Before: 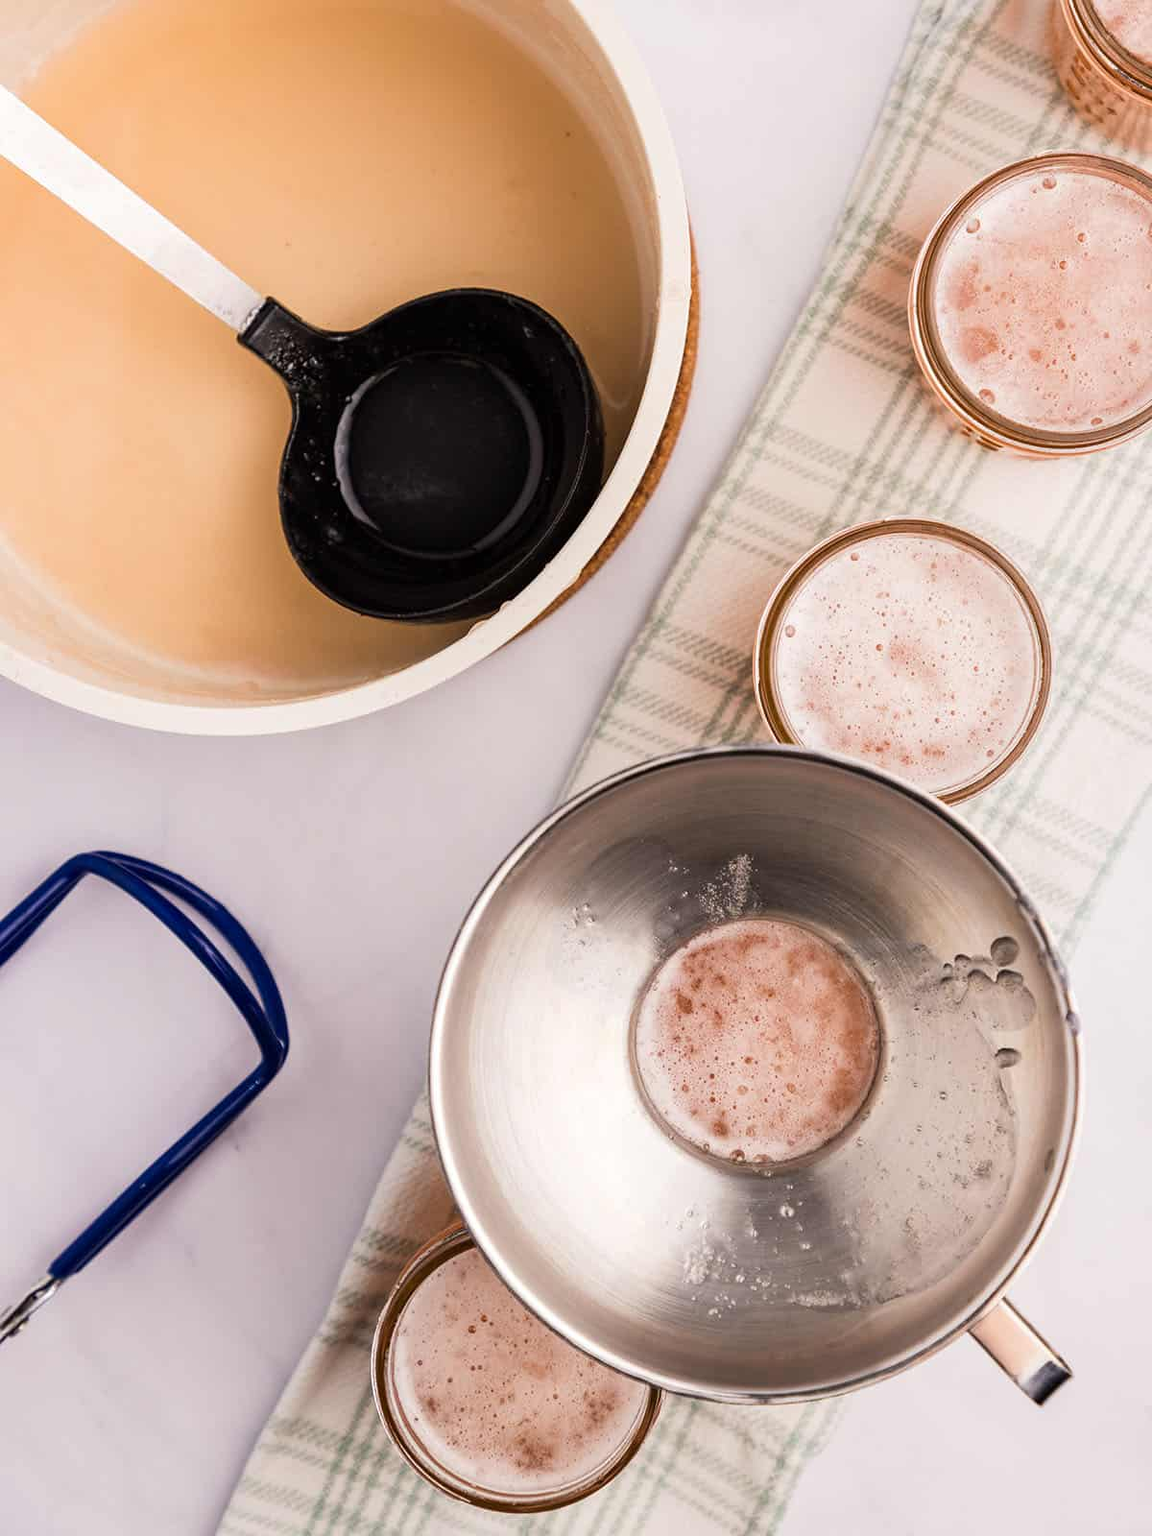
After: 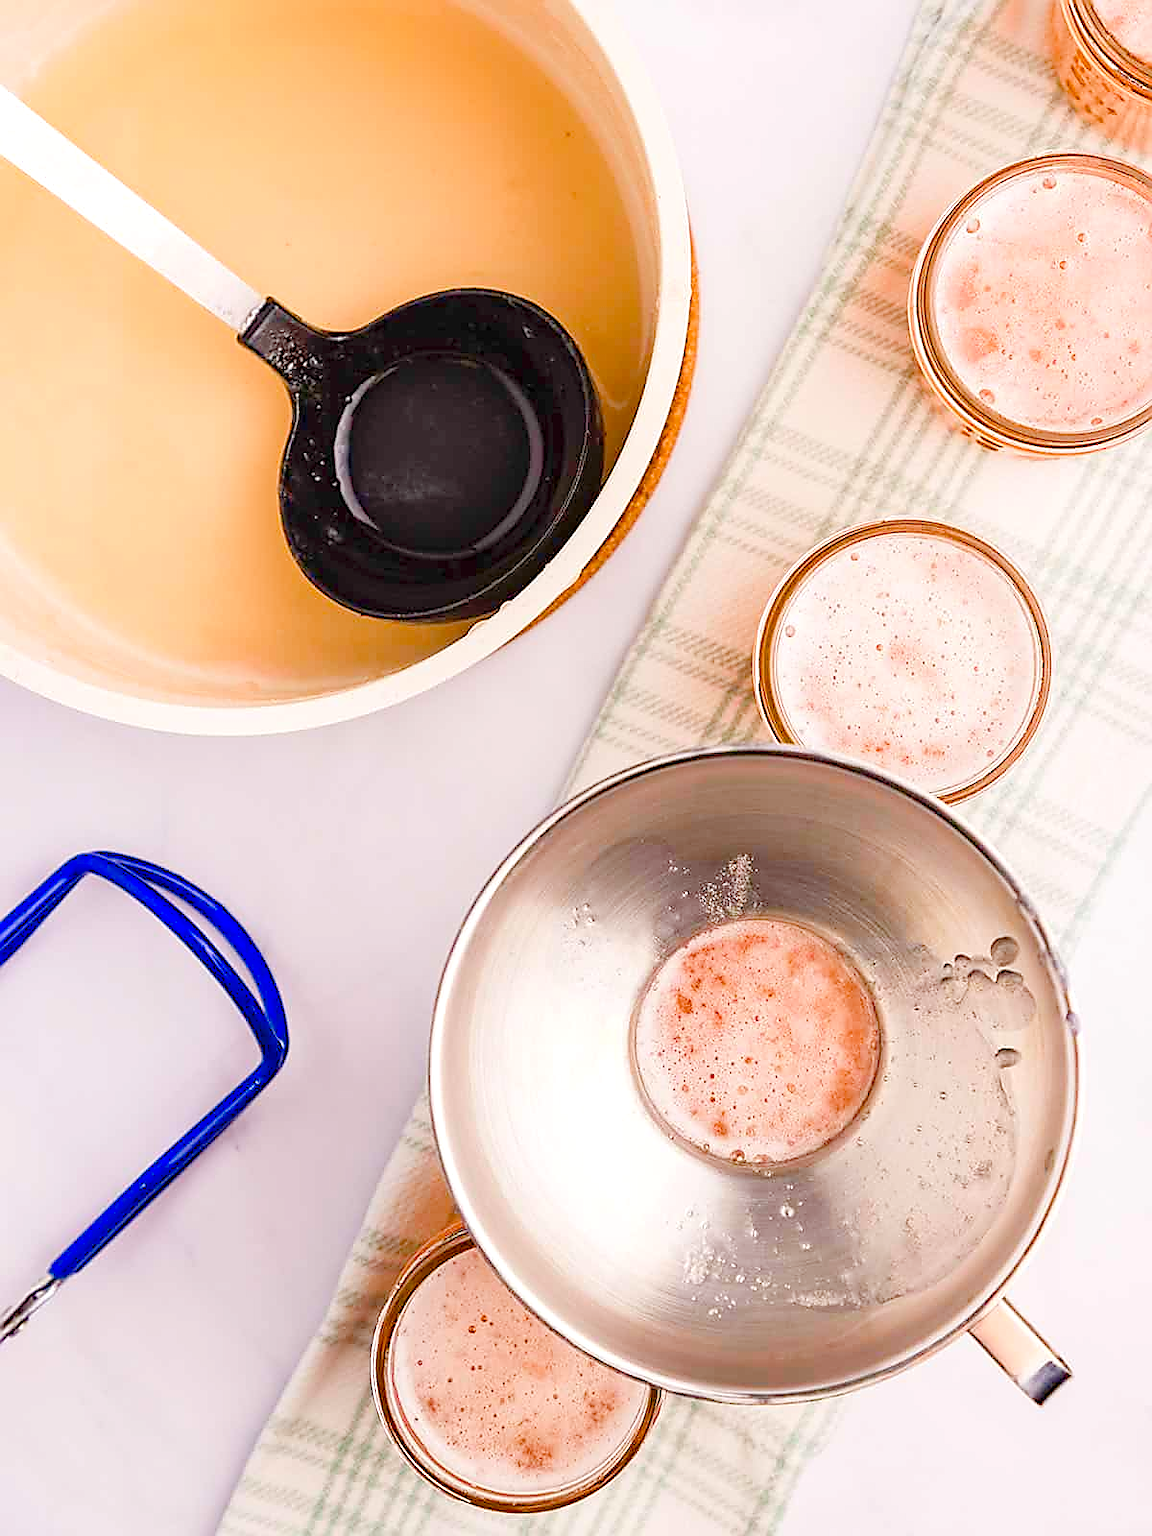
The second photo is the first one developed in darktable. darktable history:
sharpen: radius 1.38, amount 1.265, threshold 0.844
color balance rgb: perceptual saturation grading › global saturation 25.911%, perceptual saturation grading › highlights -28.786%, perceptual saturation grading › shadows 33.949%, perceptual brilliance grading › global brilliance 2.857%, perceptual brilliance grading › highlights -3.4%, perceptual brilliance grading › shadows 3.294%
levels: levels [0, 0.397, 0.955]
